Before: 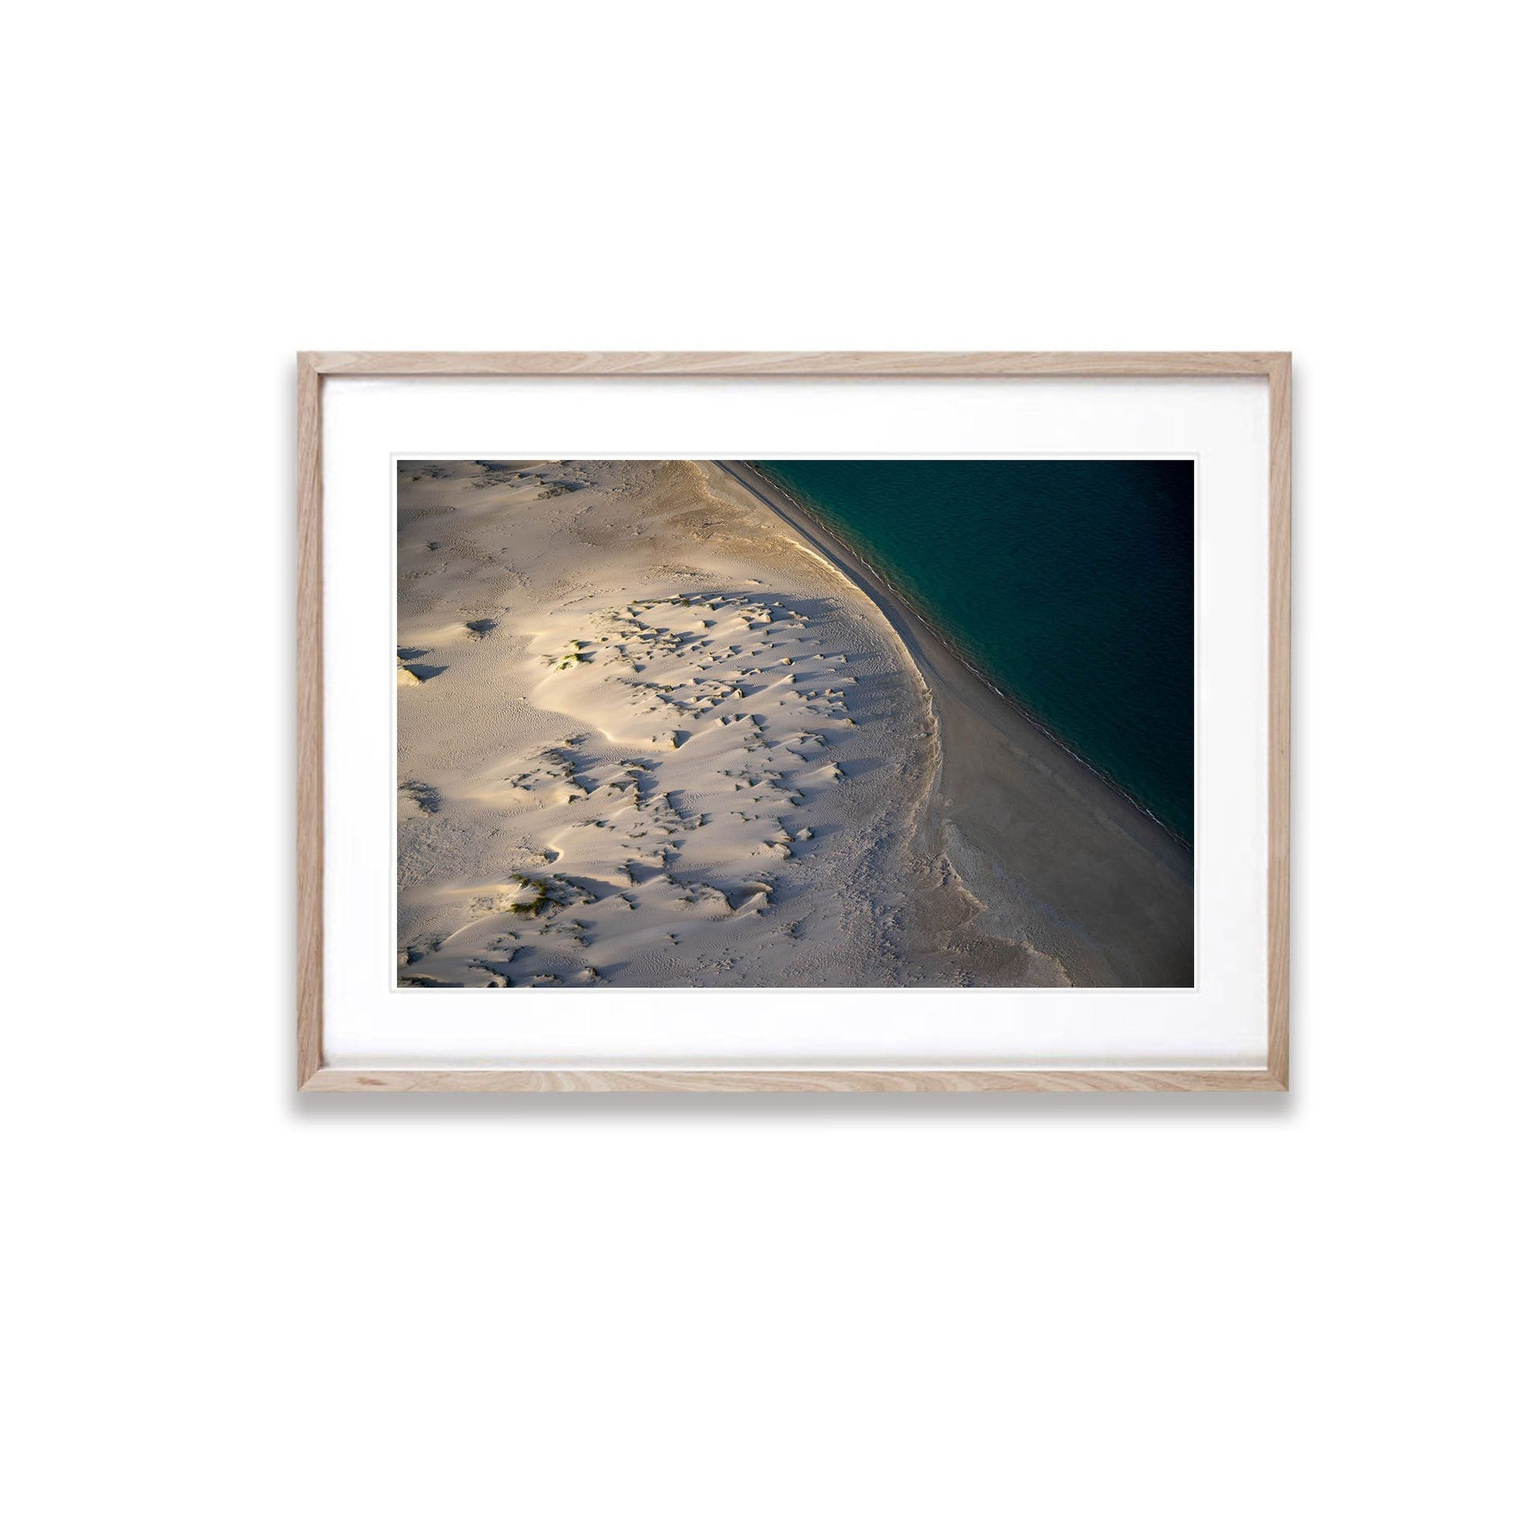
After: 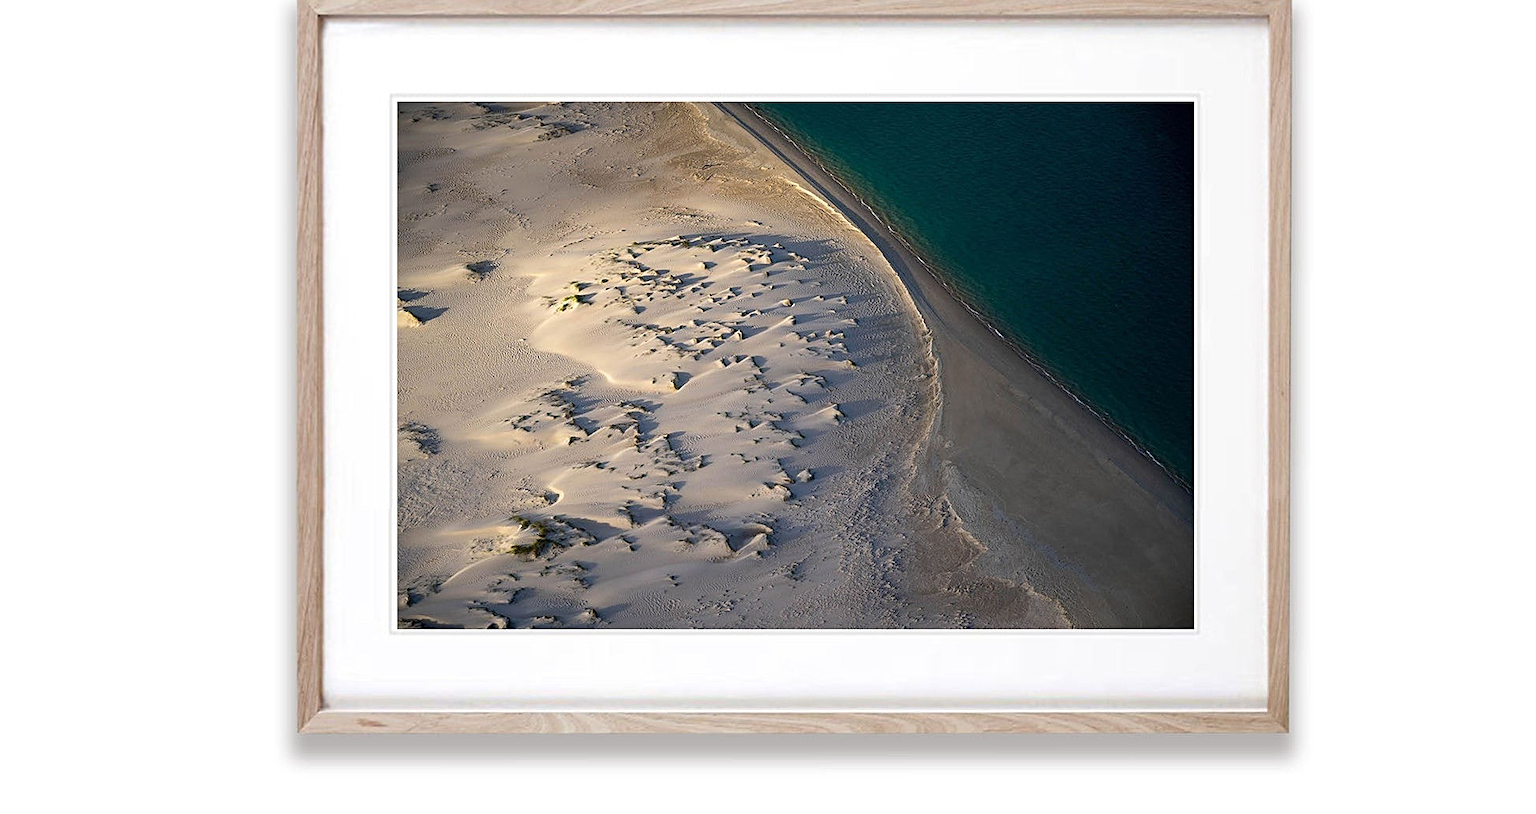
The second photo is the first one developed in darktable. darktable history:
sharpen: on, module defaults
crop and rotate: top 23.386%, bottom 23.597%
